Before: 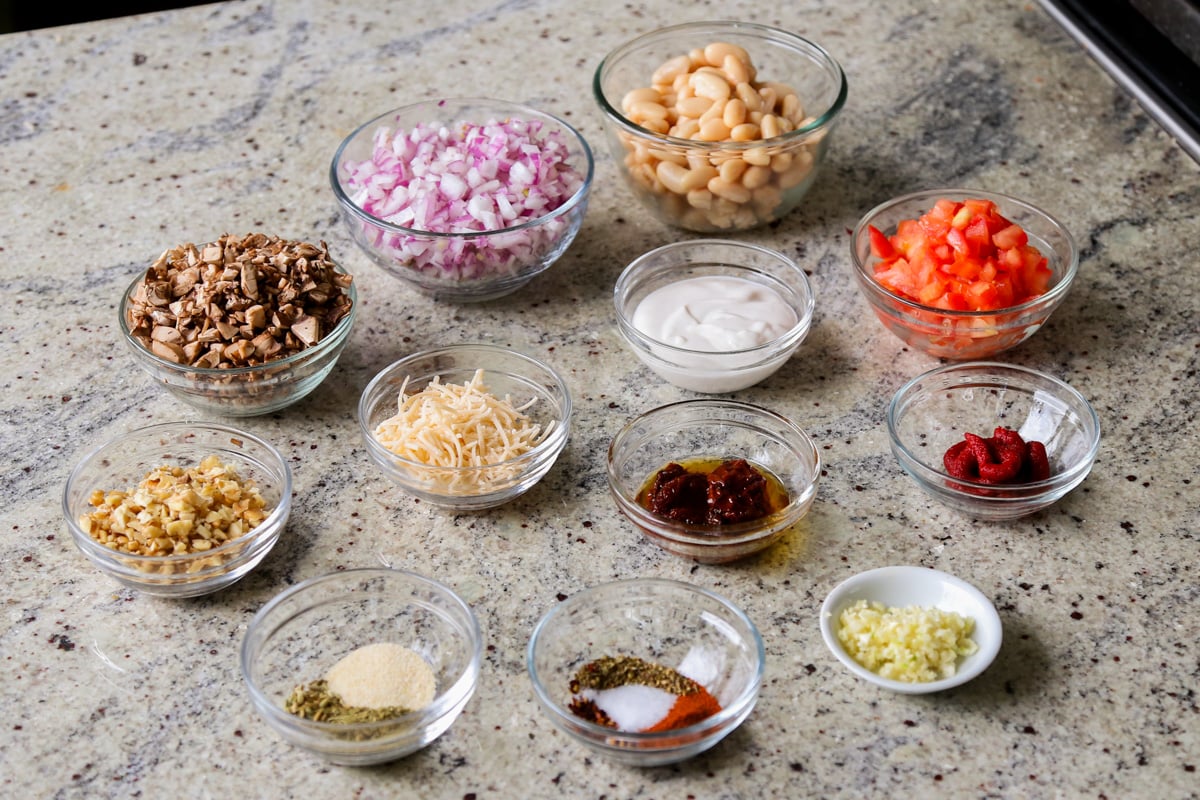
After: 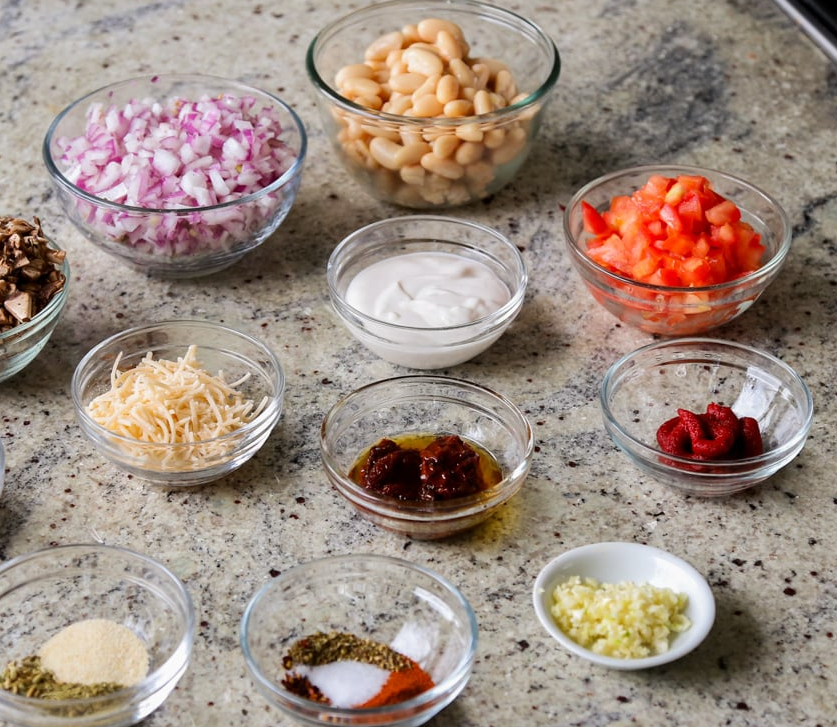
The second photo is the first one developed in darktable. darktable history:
crop and rotate: left 23.921%, top 3.007%, right 6.273%, bottom 6.009%
shadows and highlights: shadows 29.65, highlights -30.47, low approximation 0.01, soften with gaussian
